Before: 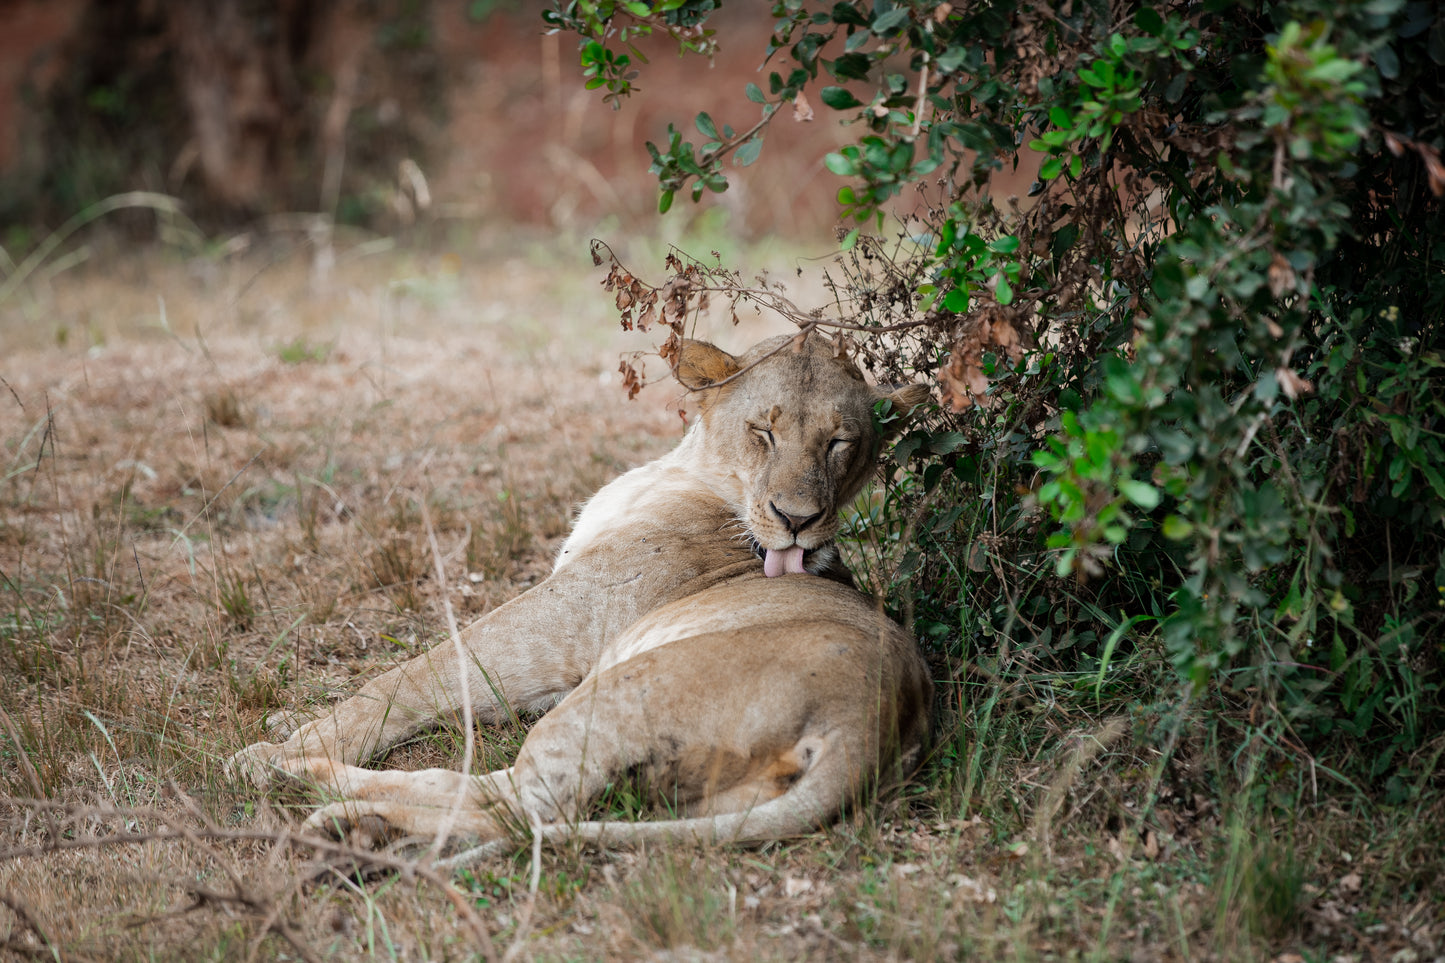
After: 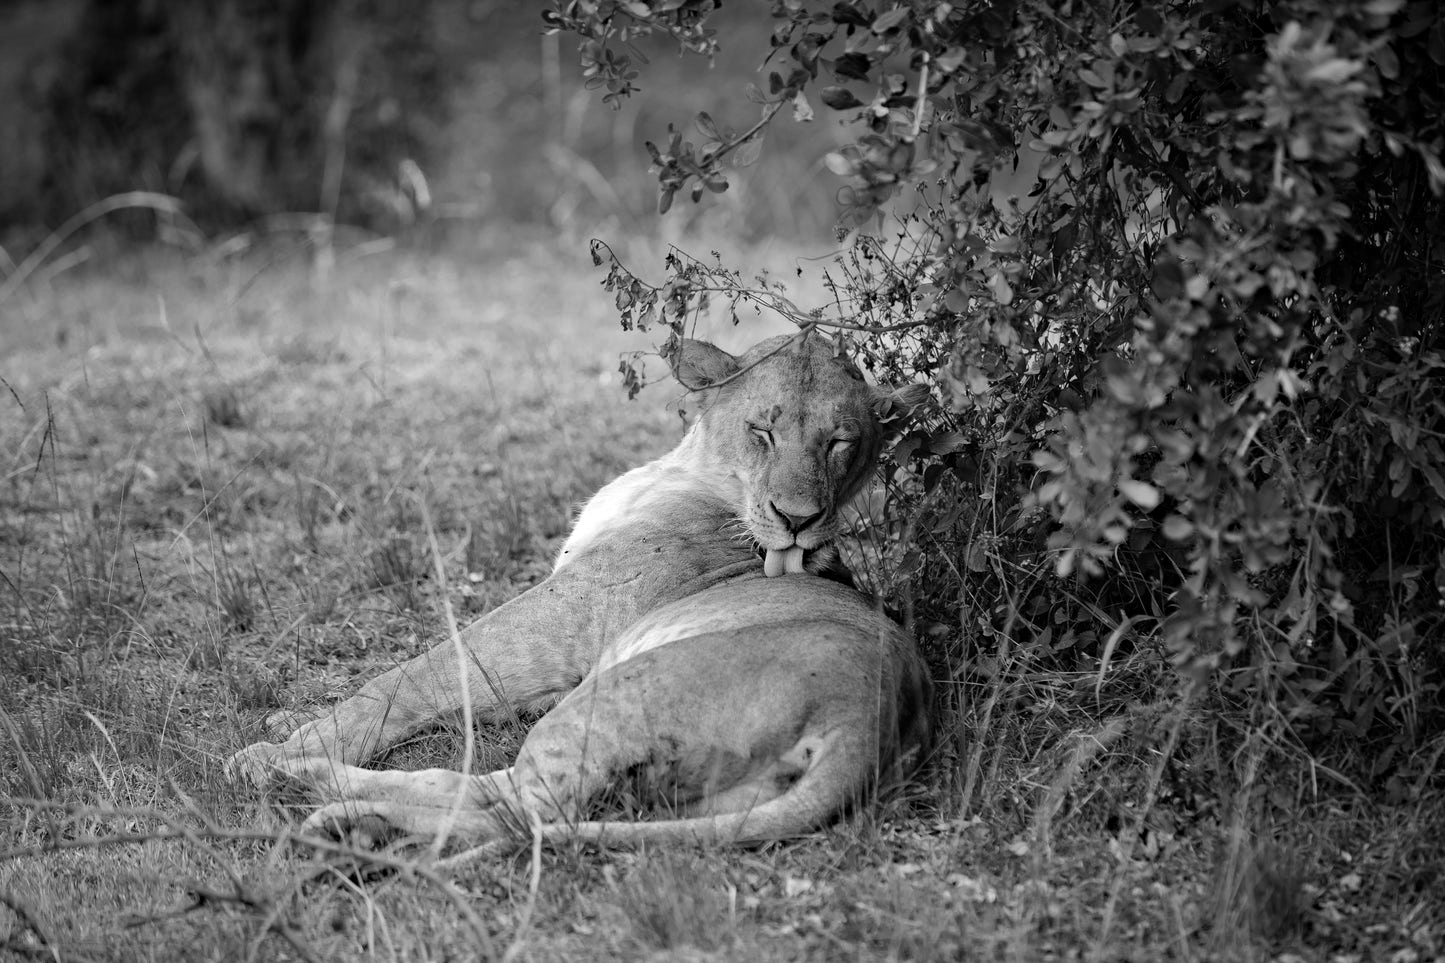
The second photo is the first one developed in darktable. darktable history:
haze removal: strength 0.304, distance 0.247, compatibility mode true, adaptive false
exposure: exposure 0.019 EV, compensate exposure bias true, compensate highlight preservation false
color zones: curves: ch1 [(0, -0.014) (0.143, -0.013) (0.286, -0.013) (0.429, -0.016) (0.571, -0.019) (0.714, -0.015) (0.857, 0.002) (1, -0.014)]
